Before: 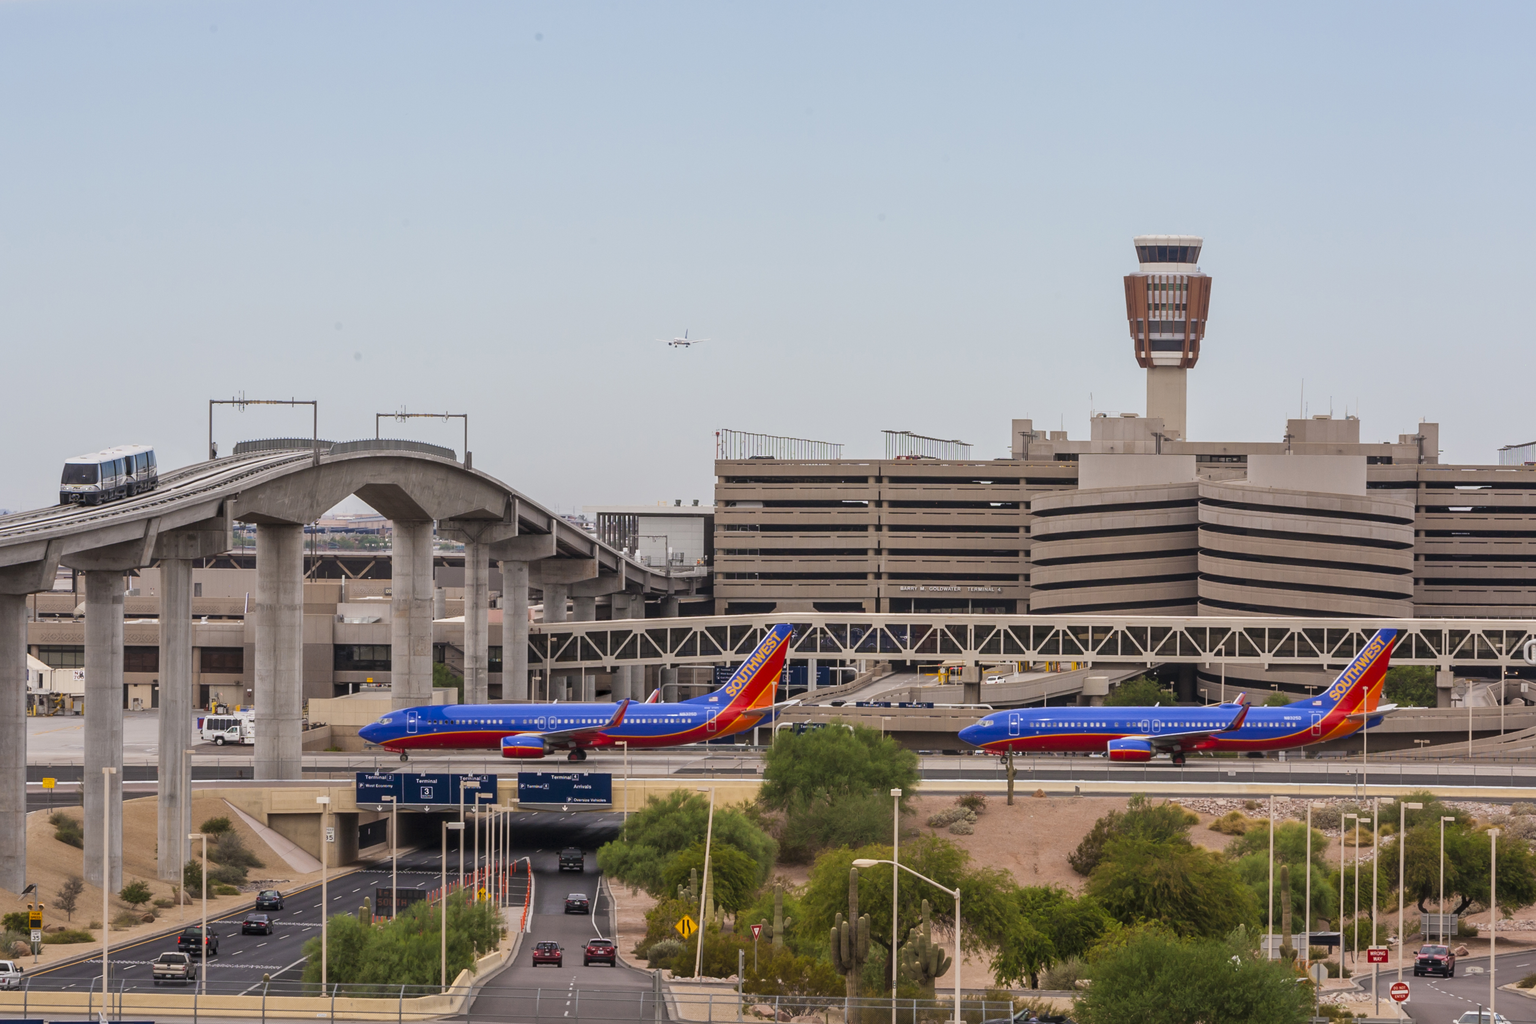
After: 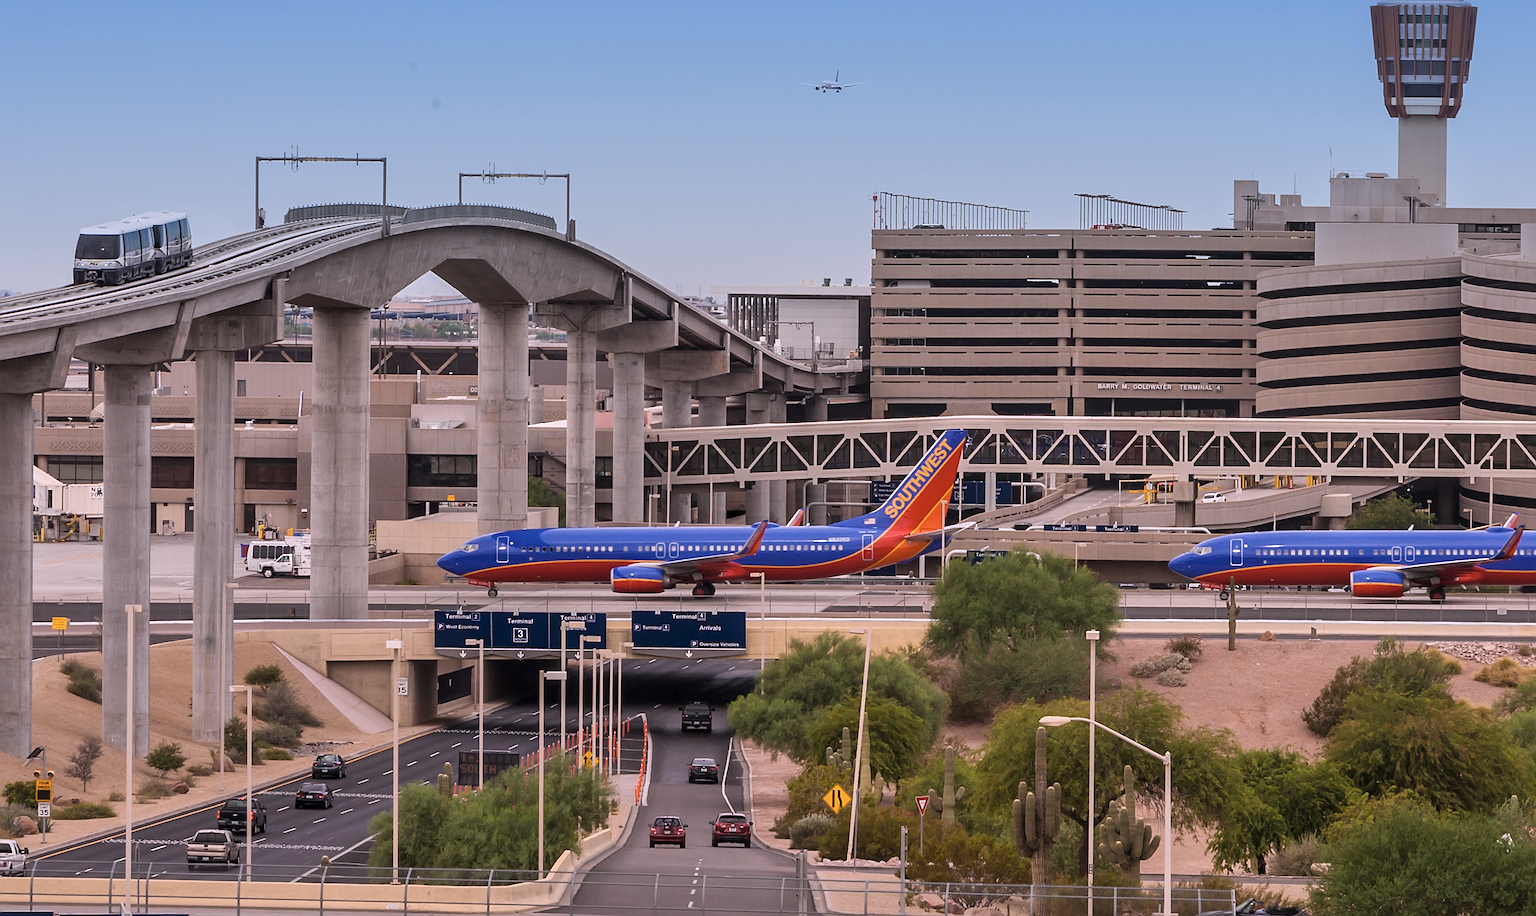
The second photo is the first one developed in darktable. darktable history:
color correction: saturation 0.8
white balance: red 1.05, blue 1.072
crop: top 26.531%, right 17.959%
sharpen: radius 1.4, amount 1.25, threshold 0.7
graduated density: density 2.02 EV, hardness 44%, rotation 0.374°, offset 8.21, hue 208.8°, saturation 97%
